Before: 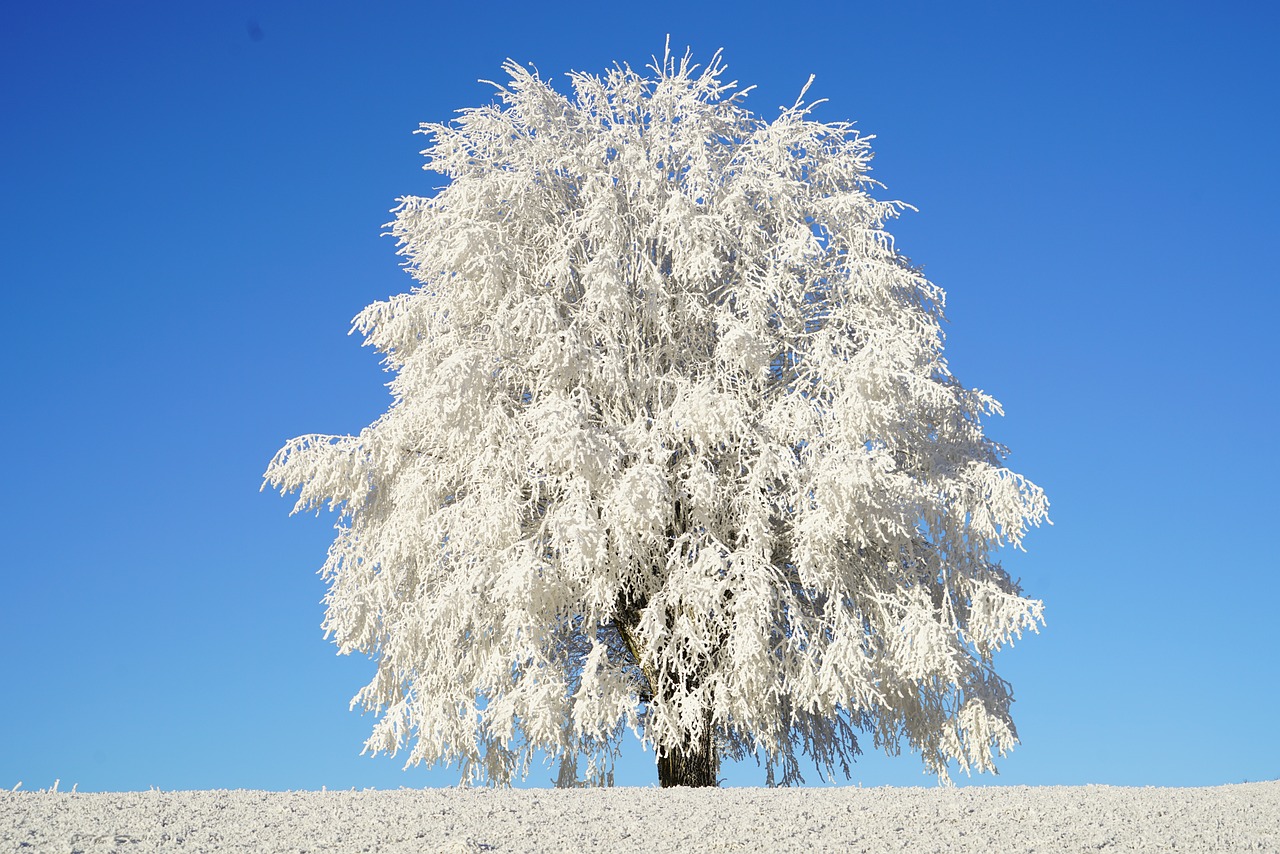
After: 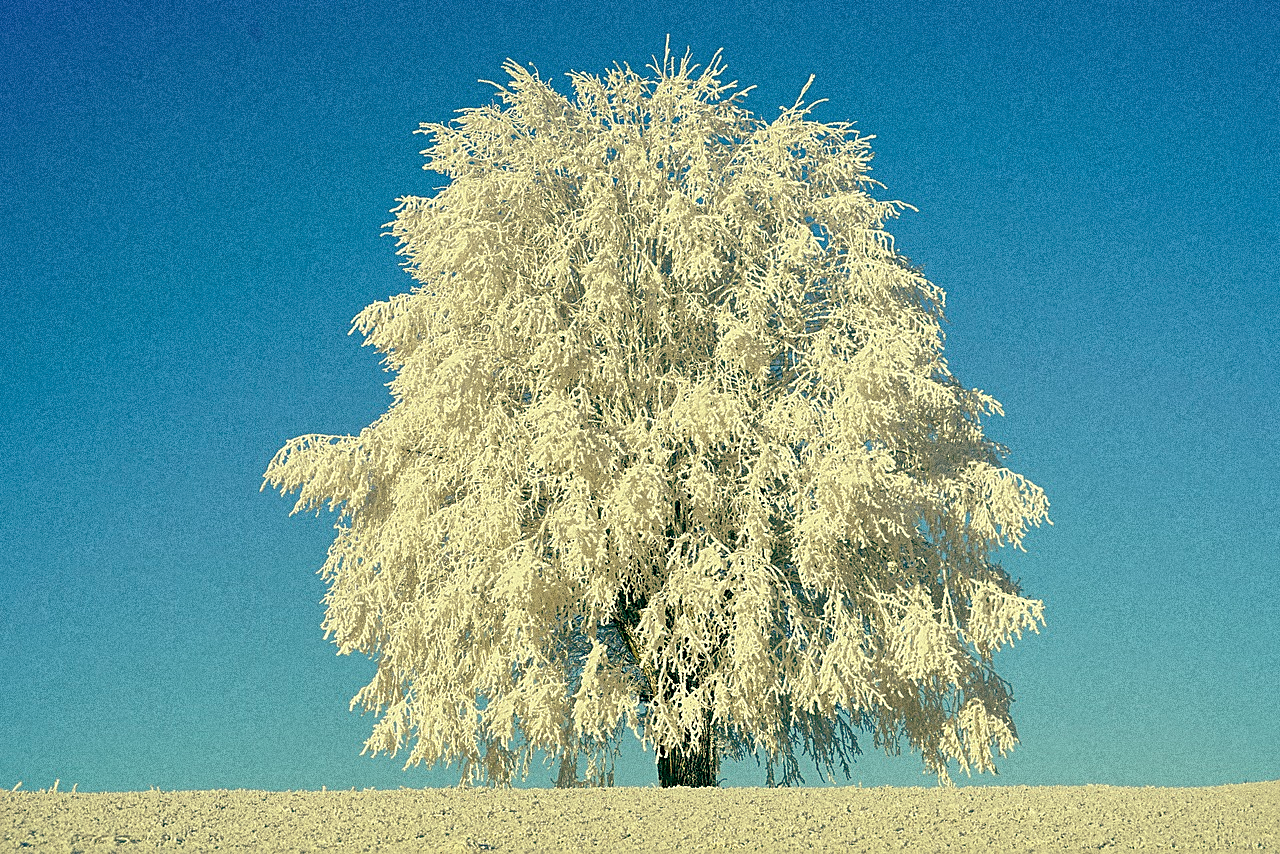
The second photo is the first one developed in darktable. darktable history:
grain: strength 49.07%
color balance: mode lift, gamma, gain (sRGB), lift [1, 0.69, 1, 1], gamma [1, 1.482, 1, 1], gain [1, 1, 1, 0.802]
shadows and highlights: on, module defaults
sharpen: on, module defaults
tone equalizer: -7 EV 0.13 EV, smoothing diameter 25%, edges refinement/feathering 10, preserve details guided filter
